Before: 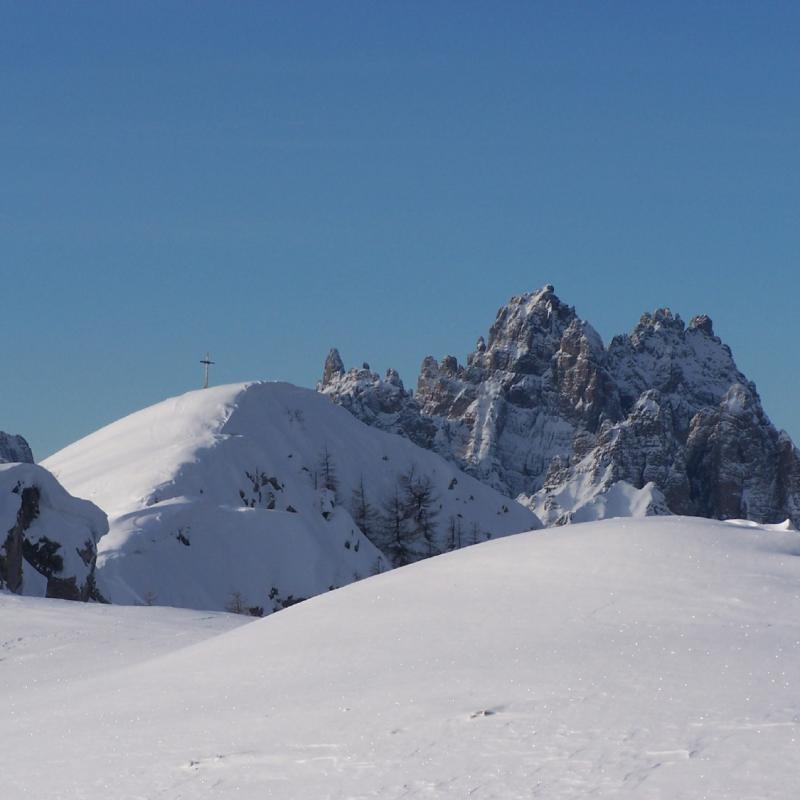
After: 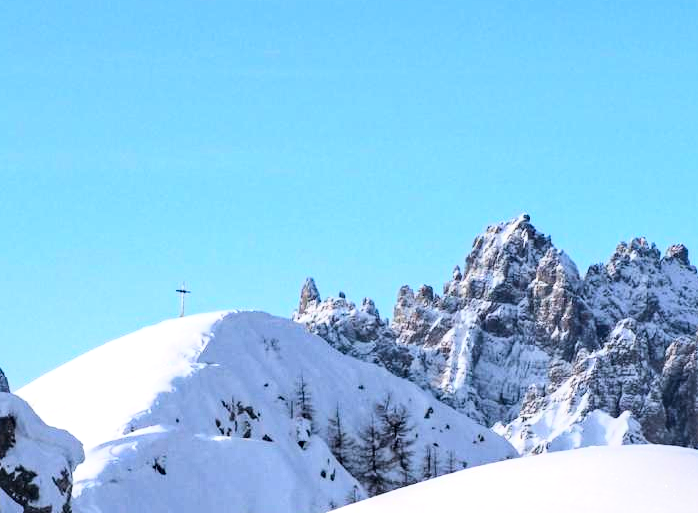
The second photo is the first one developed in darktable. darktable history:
crop: left 3.023%, top 8.937%, right 9.621%, bottom 26.838%
local contrast: on, module defaults
haze removal: compatibility mode true, adaptive false
base curve: curves: ch0 [(0, 0) (0, 0.001) (0.001, 0.001) (0.004, 0.002) (0.007, 0.004) (0.015, 0.013) (0.033, 0.045) (0.052, 0.096) (0.075, 0.17) (0.099, 0.241) (0.163, 0.42) (0.219, 0.55) (0.259, 0.616) (0.327, 0.722) (0.365, 0.765) (0.522, 0.873) (0.547, 0.881) (0.689, 0.919) (0.826, 0.952) (1, 1)]
exposure: black level correction 0, exposure 0.696 EV, compensate exposure bias true, compensate highlight preservation false
